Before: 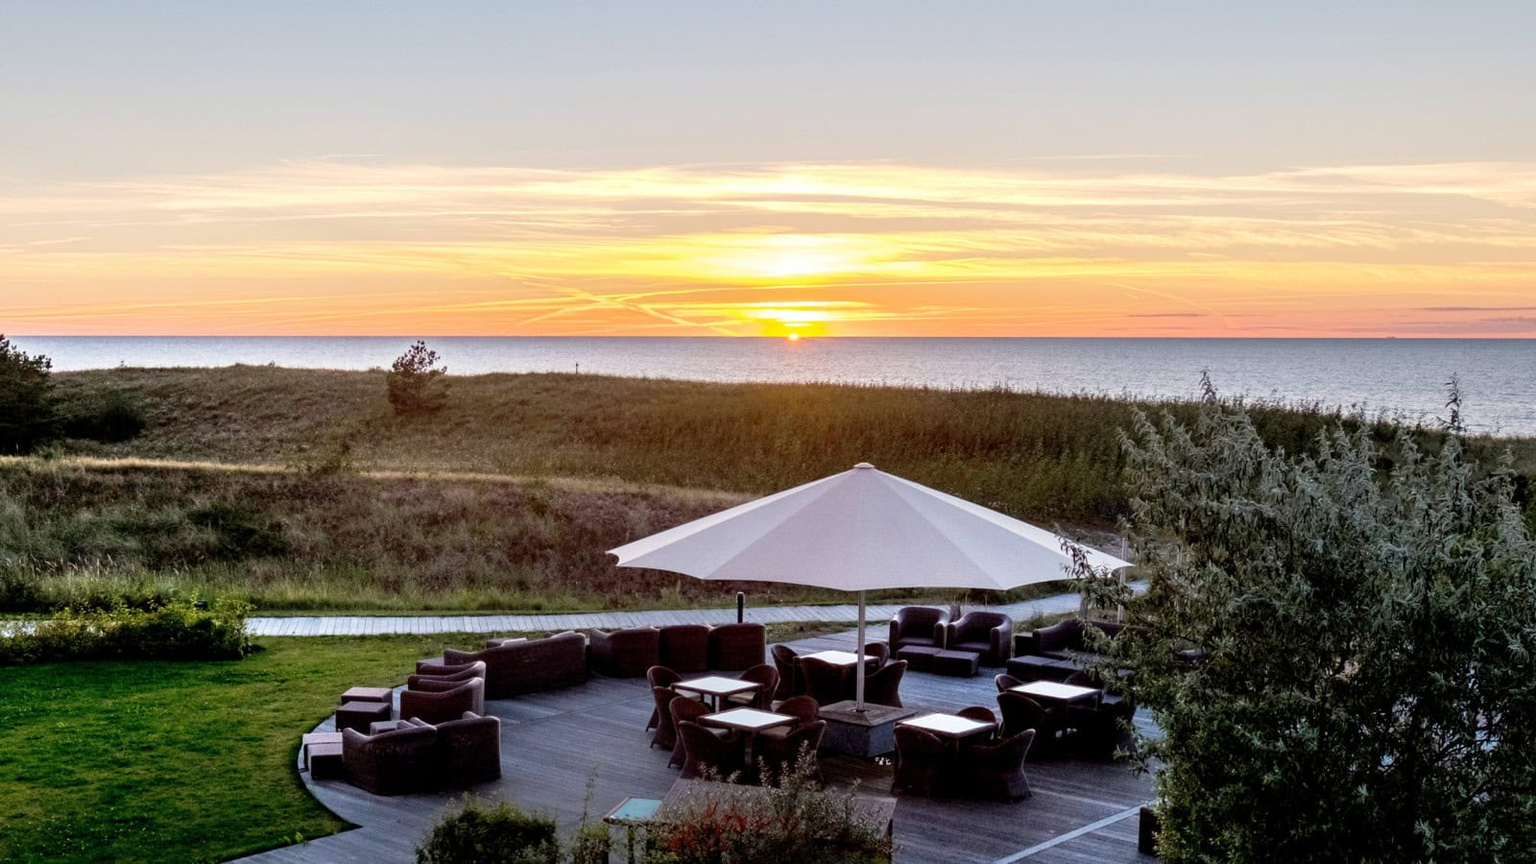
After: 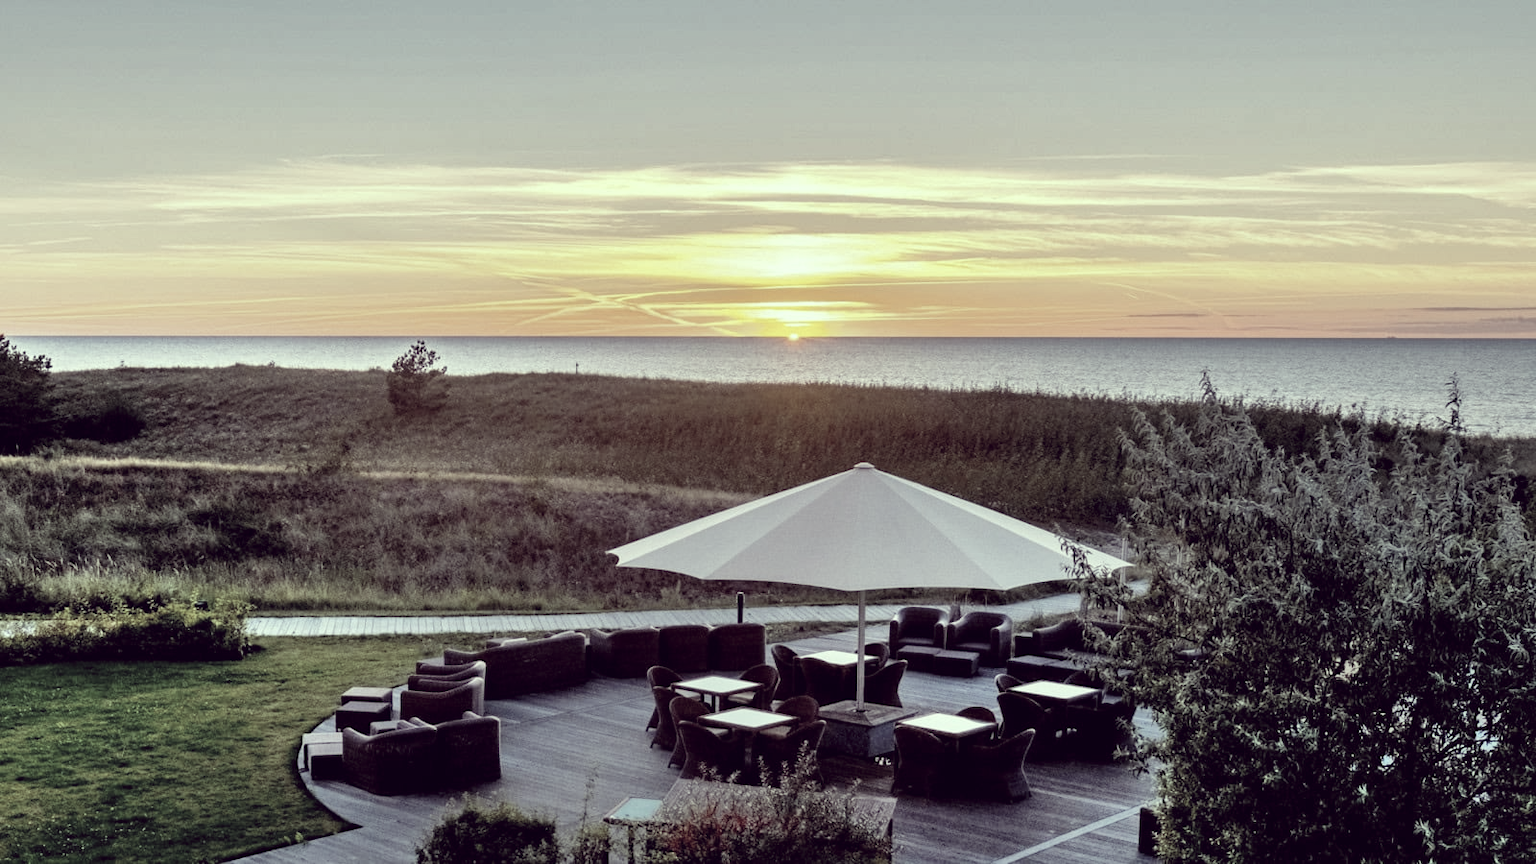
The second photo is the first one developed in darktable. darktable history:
color correction: highlights a* -20.17, highlights b* 20.27, shadows a* 20.03, shadows b* -20.46, saturation 0.43
shadows and highlights: soften with gaussian
